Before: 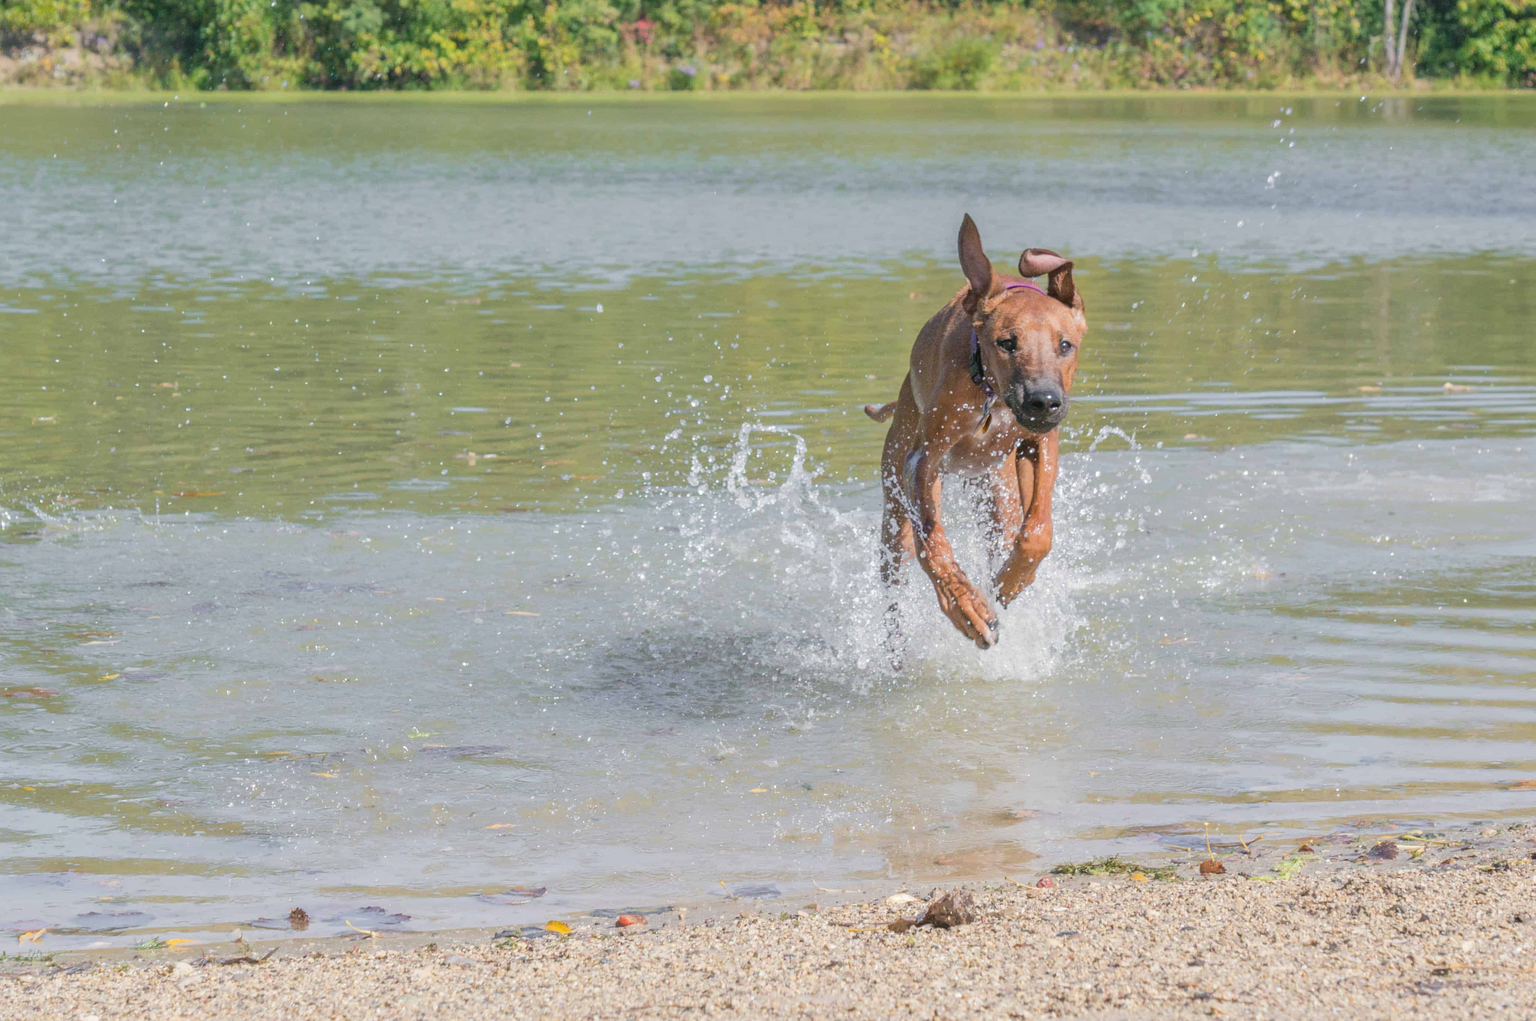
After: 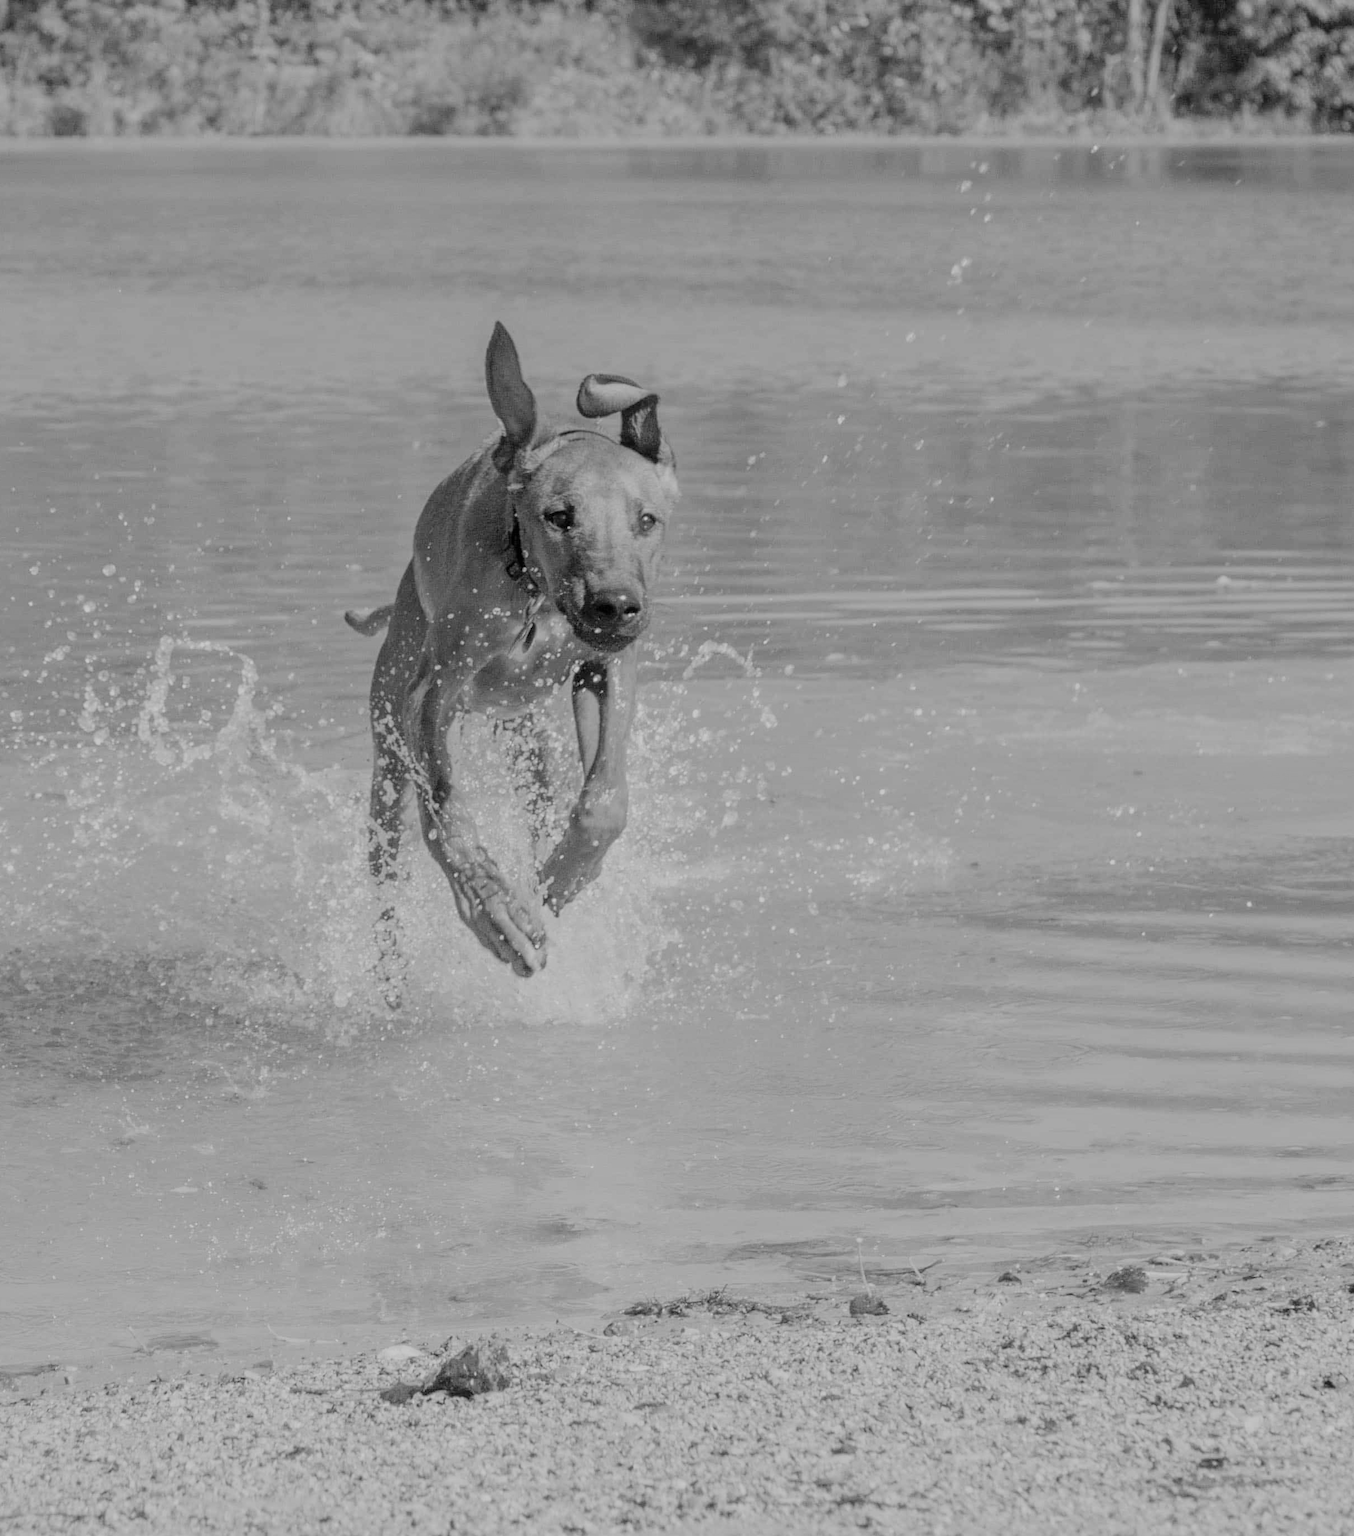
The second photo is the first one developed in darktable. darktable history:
monochrome: a 73.58, b 64.21
filmic rgb: black relative exposure -6.68 EV, white relative exposure 4.56 EV, hardness 3.25
crop: left 41.402%
